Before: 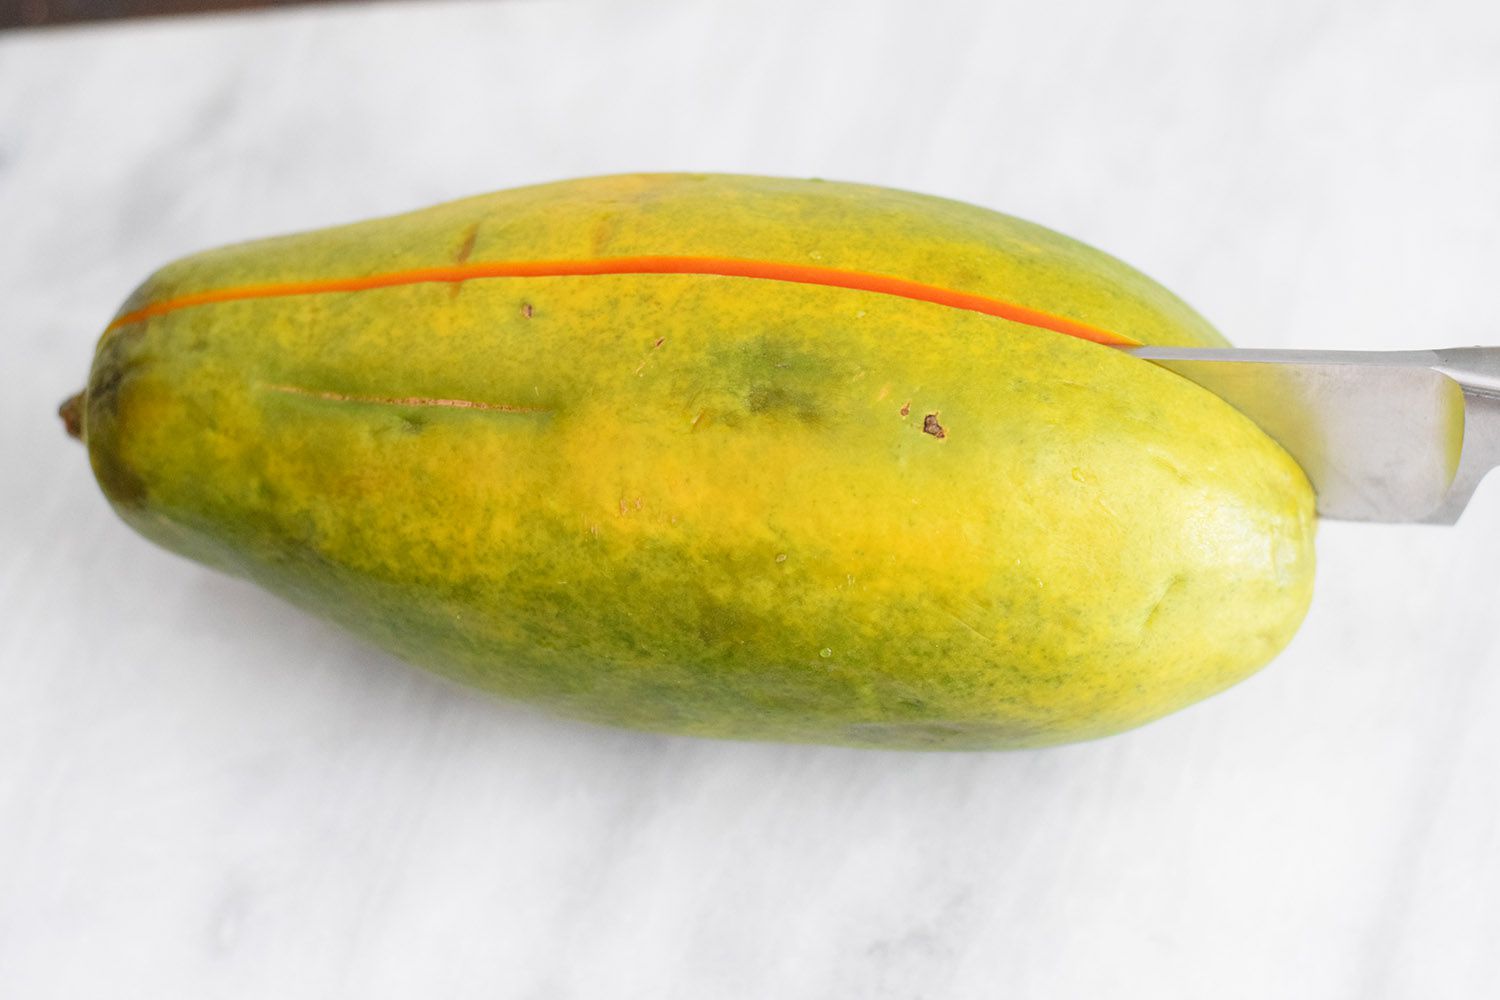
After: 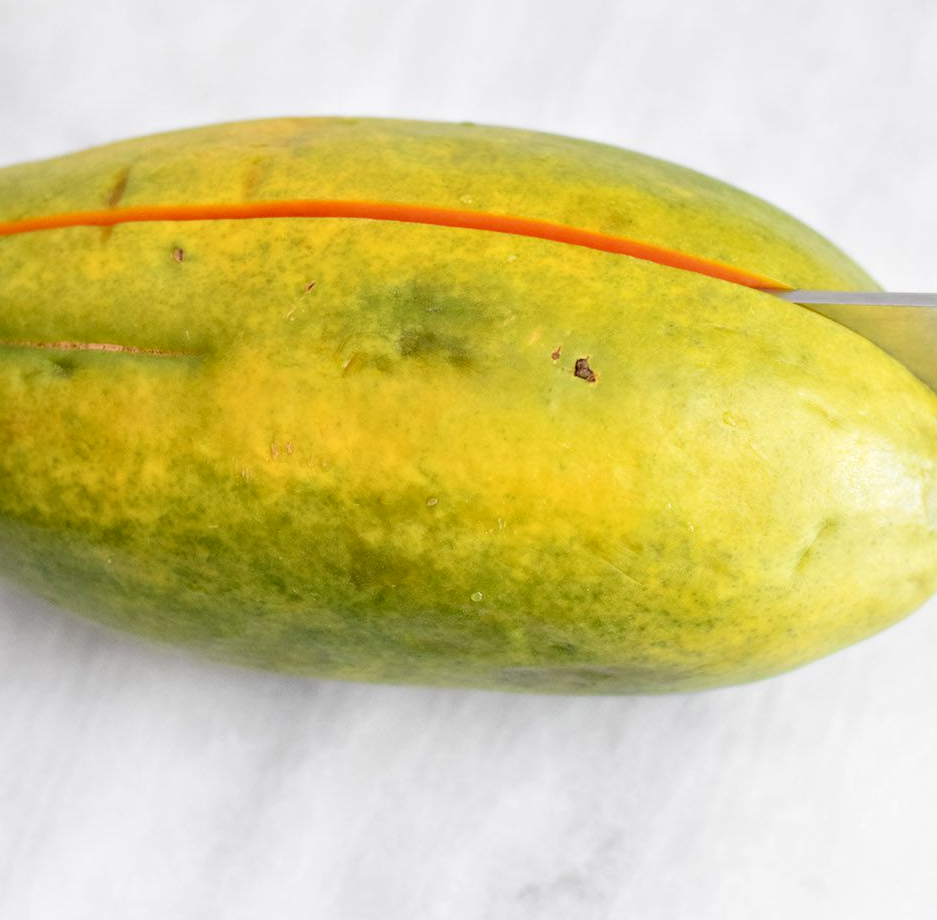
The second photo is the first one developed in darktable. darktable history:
contrast equalizer: octaves 7, y [[0.513, 0.565, 0.608, 0.562, 0.512, 0.5], [0.5 ×6], [0.5, 0.5, 0.5, 0.528, 0.598, 0.658], [0 ×6], [0 ×6]]
crop and rotate: left 23.299%, top 5.645%, right 14.178%, bottom 2.336%
